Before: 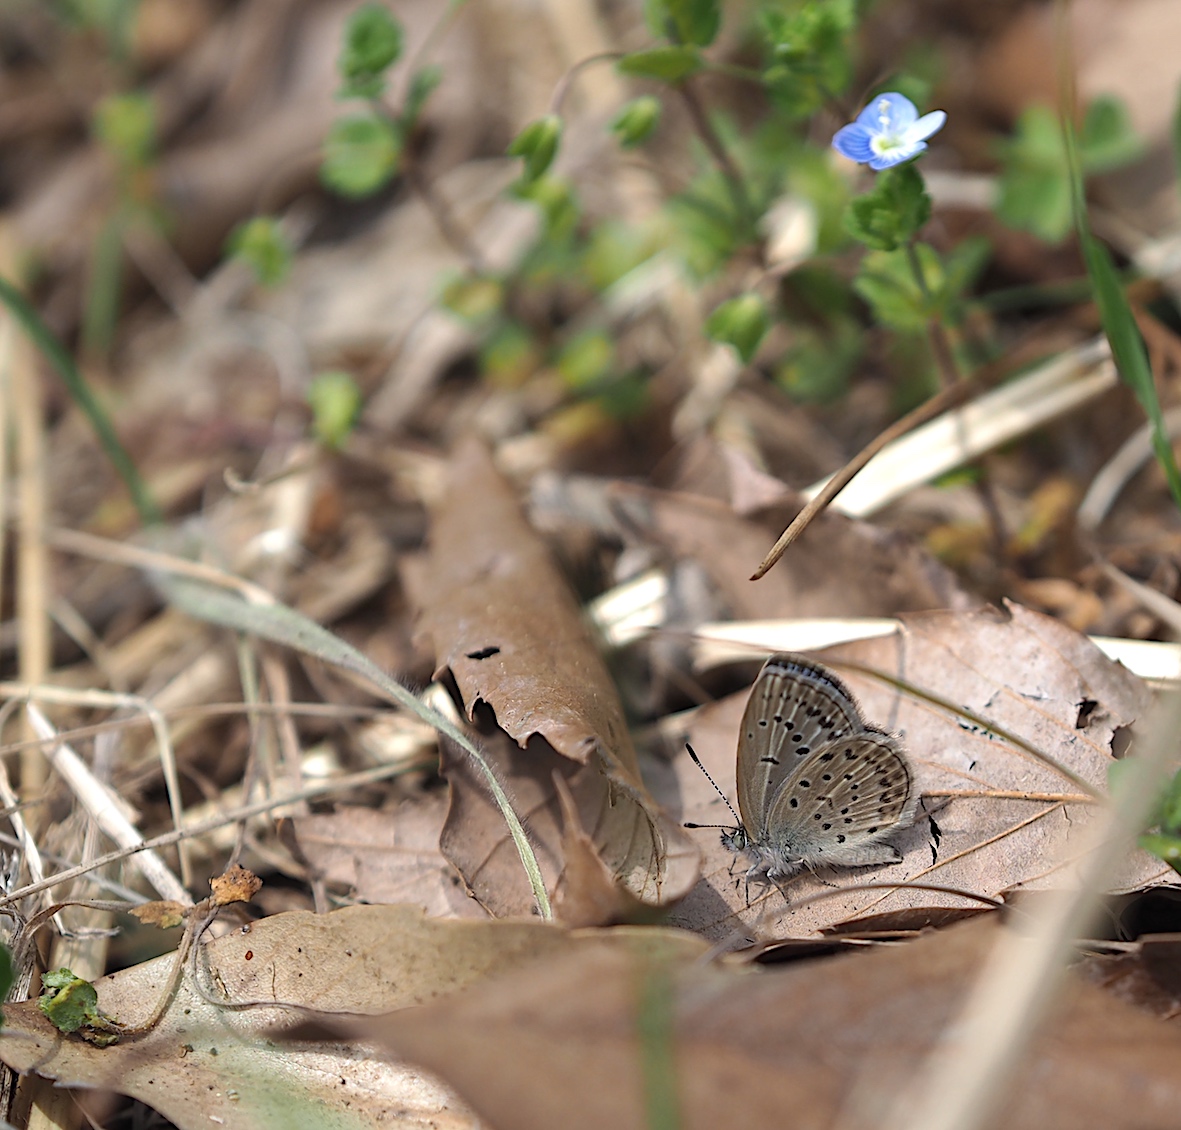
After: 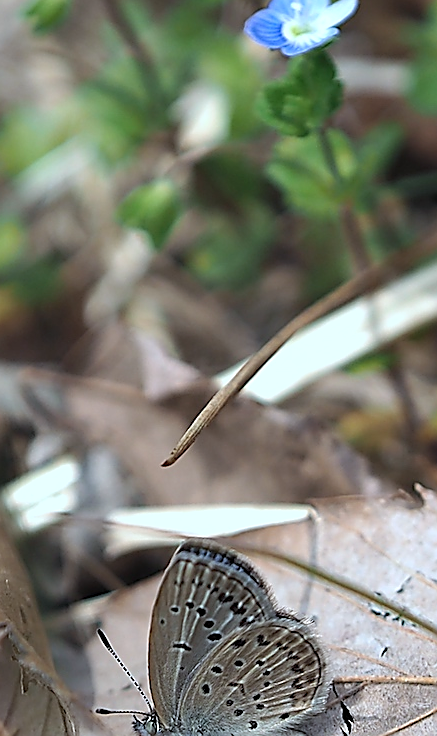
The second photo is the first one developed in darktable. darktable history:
color calibration: illuminant F (fluorescent), F source F9 (Cool White Deluxe 4150 K) – high CRI, x 0.375, y 0.373, temperature 4161.77 K
sharpen: radius 1.408, amount 1.237, threshold 0.772
crop and rotate: left 49.856%, top 10.105%, right 13.096%, bottom 24.732%
